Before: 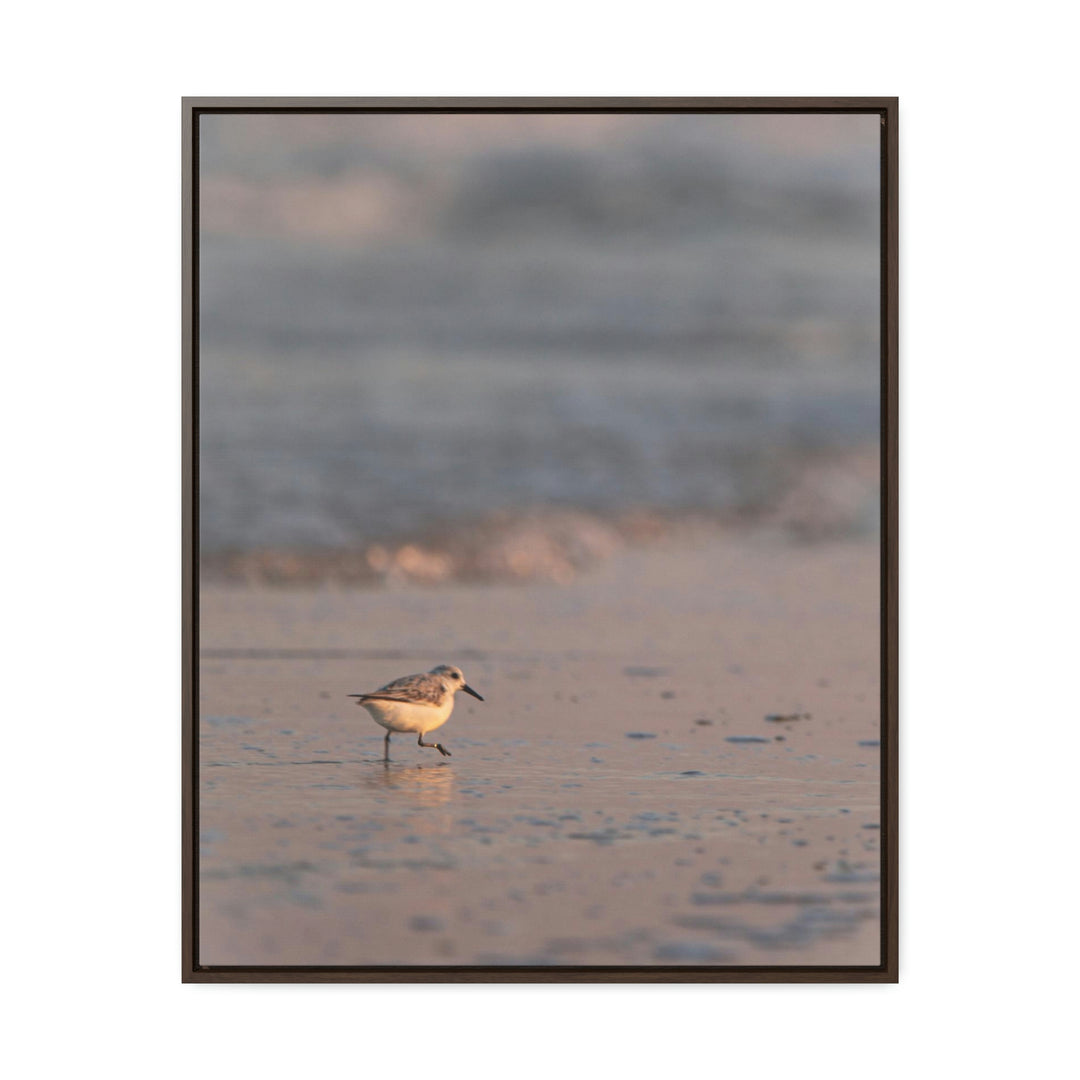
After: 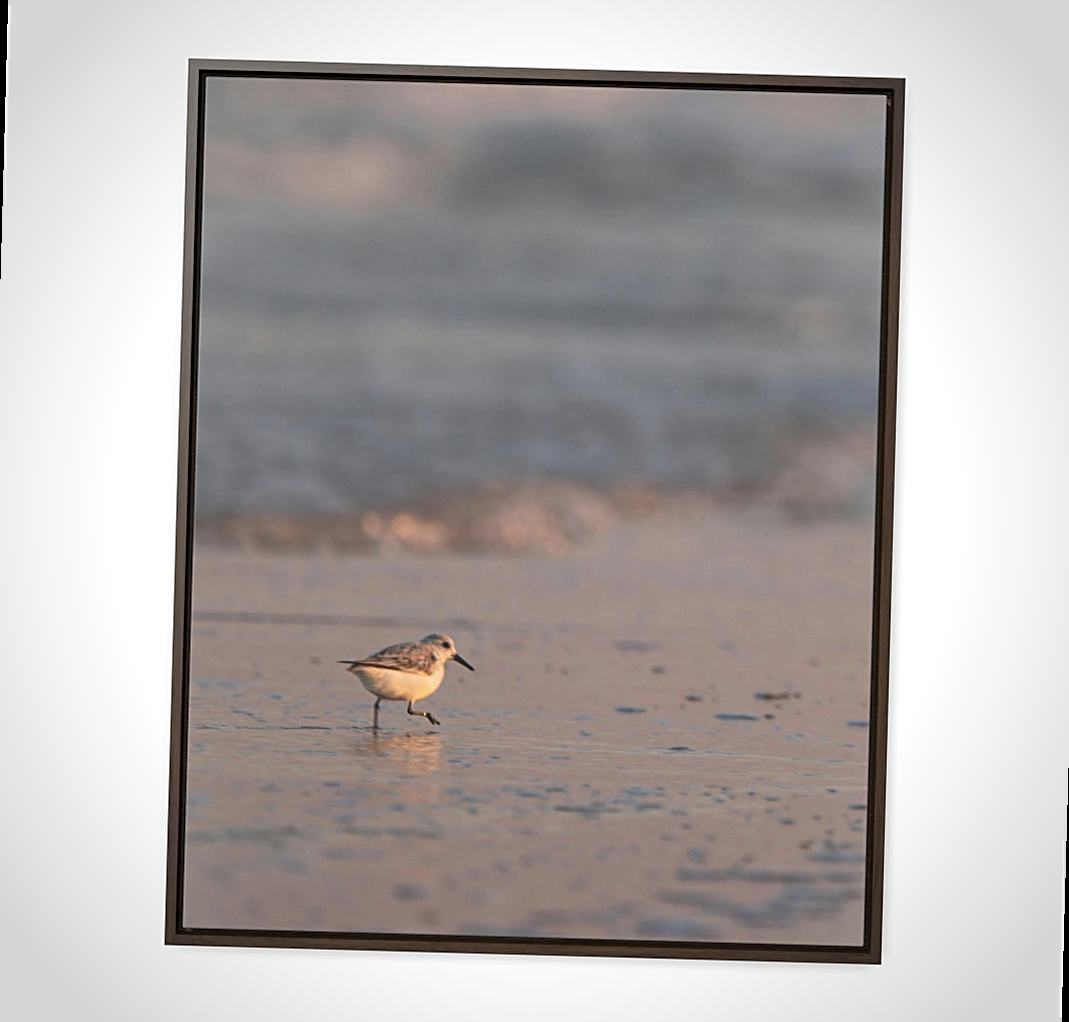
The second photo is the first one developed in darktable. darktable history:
sharpen: amount 0.575
rotate and perspective: rotation 1.57°, crop left 0.018, crop right 0.982, crop top 0.039, crop bottom 0.961
vignetting: fall-off radius 45%, brightness -0.33
